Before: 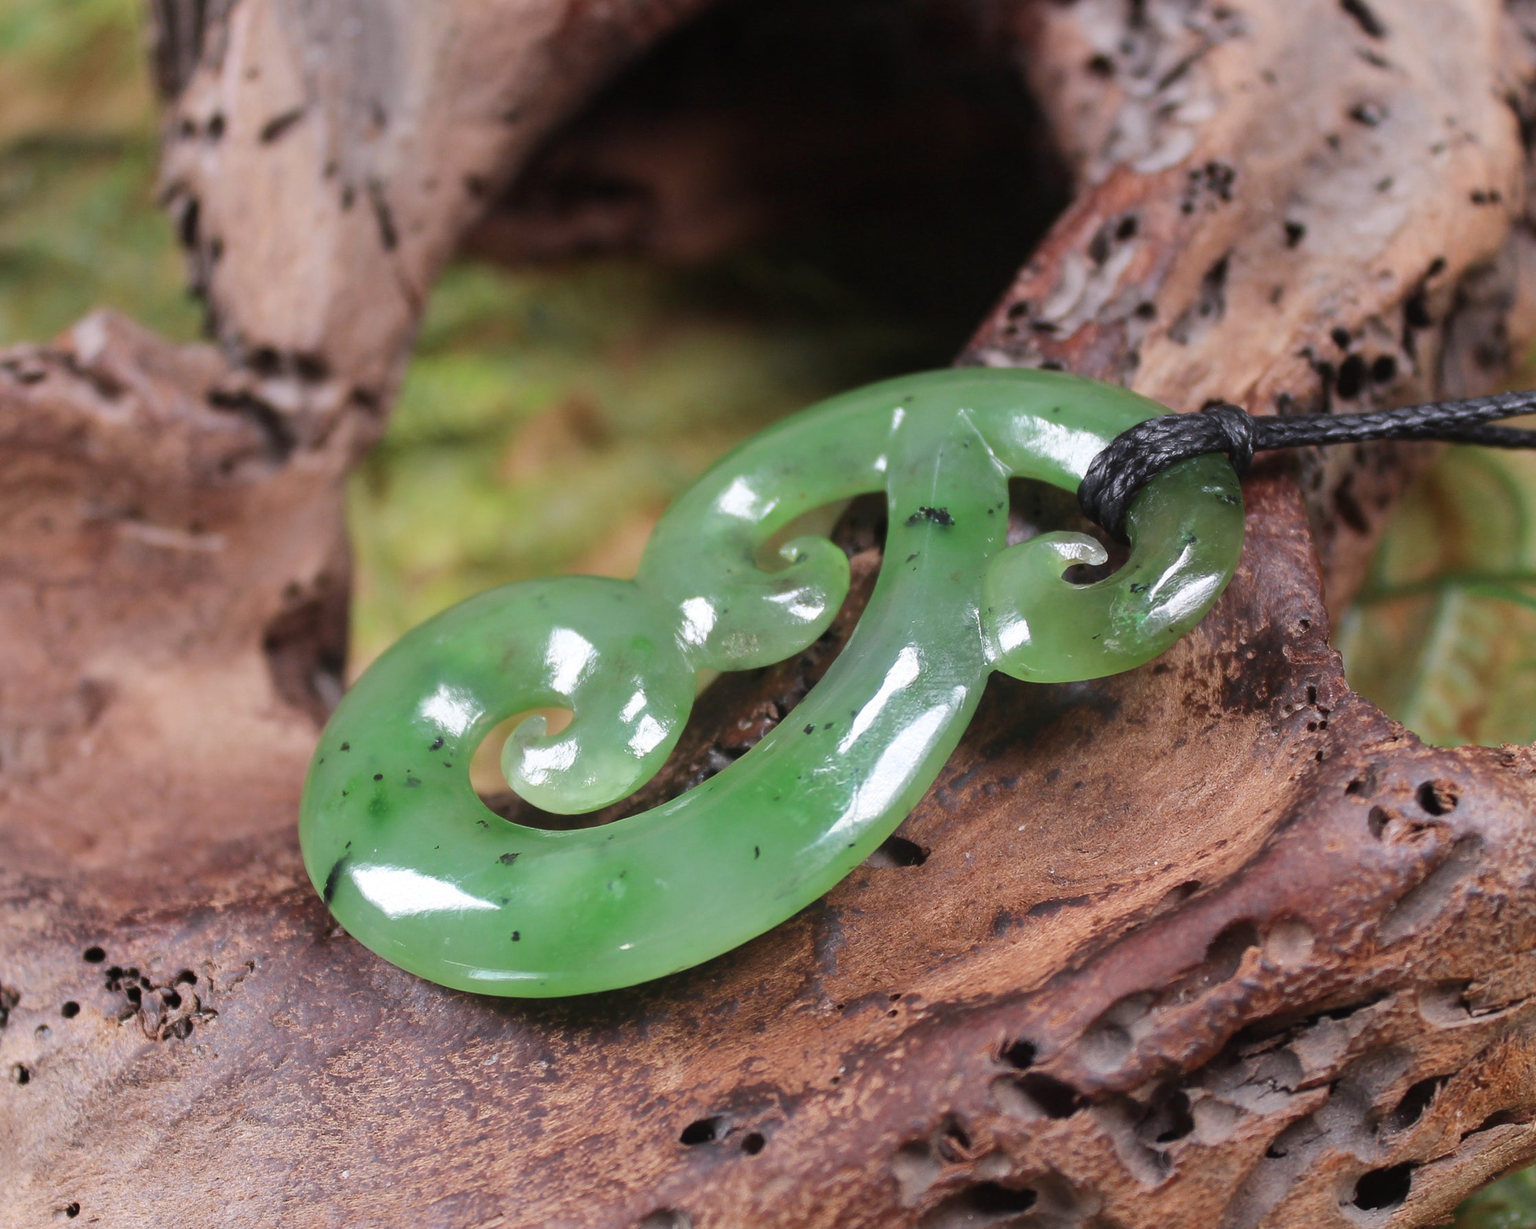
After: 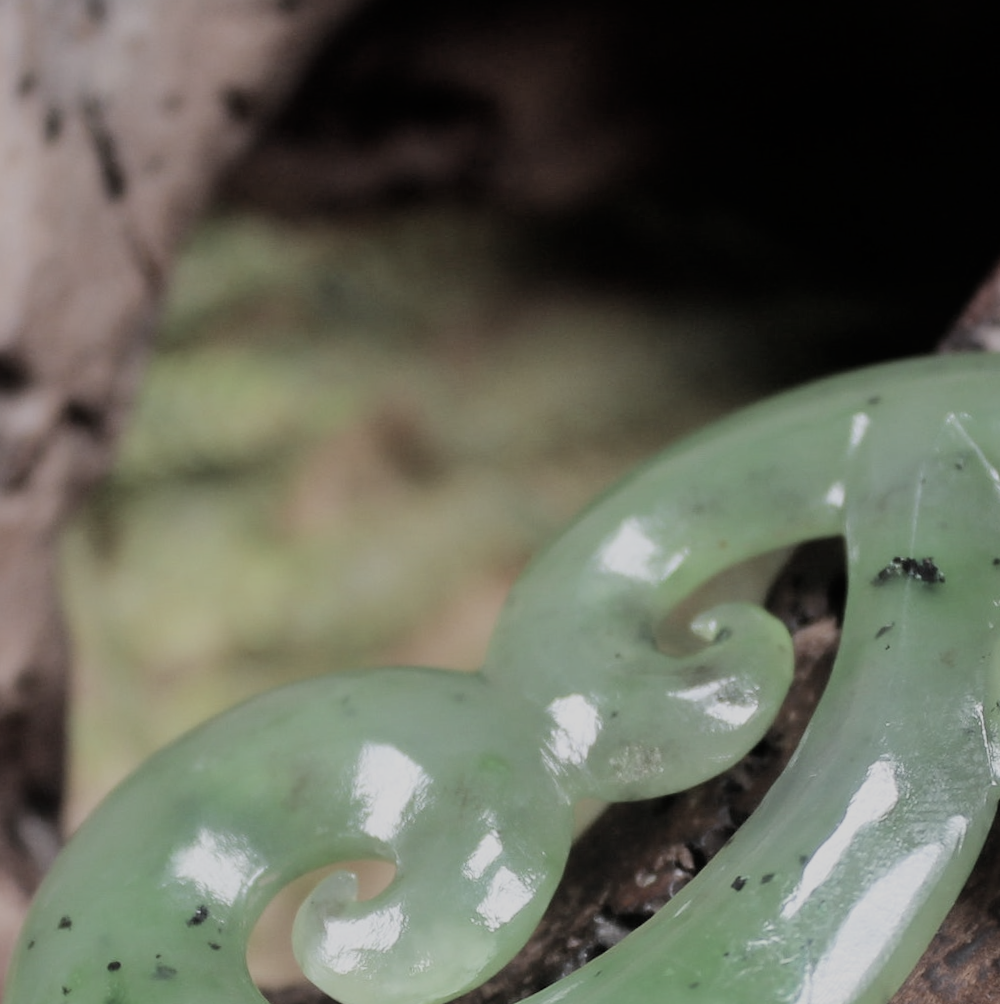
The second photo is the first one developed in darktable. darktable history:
crop: left 20.248%, top 10.86%, right 35.675%, bottom 34.321%
filmic rgb: black relative exposure -7.48 EV, white relative exposure 4.83 EV, hardness 3.4, color science v6 (2022)
rotate and perspective: rotation -1.17°, automatic cropping off
color correction: saturation 0.5
